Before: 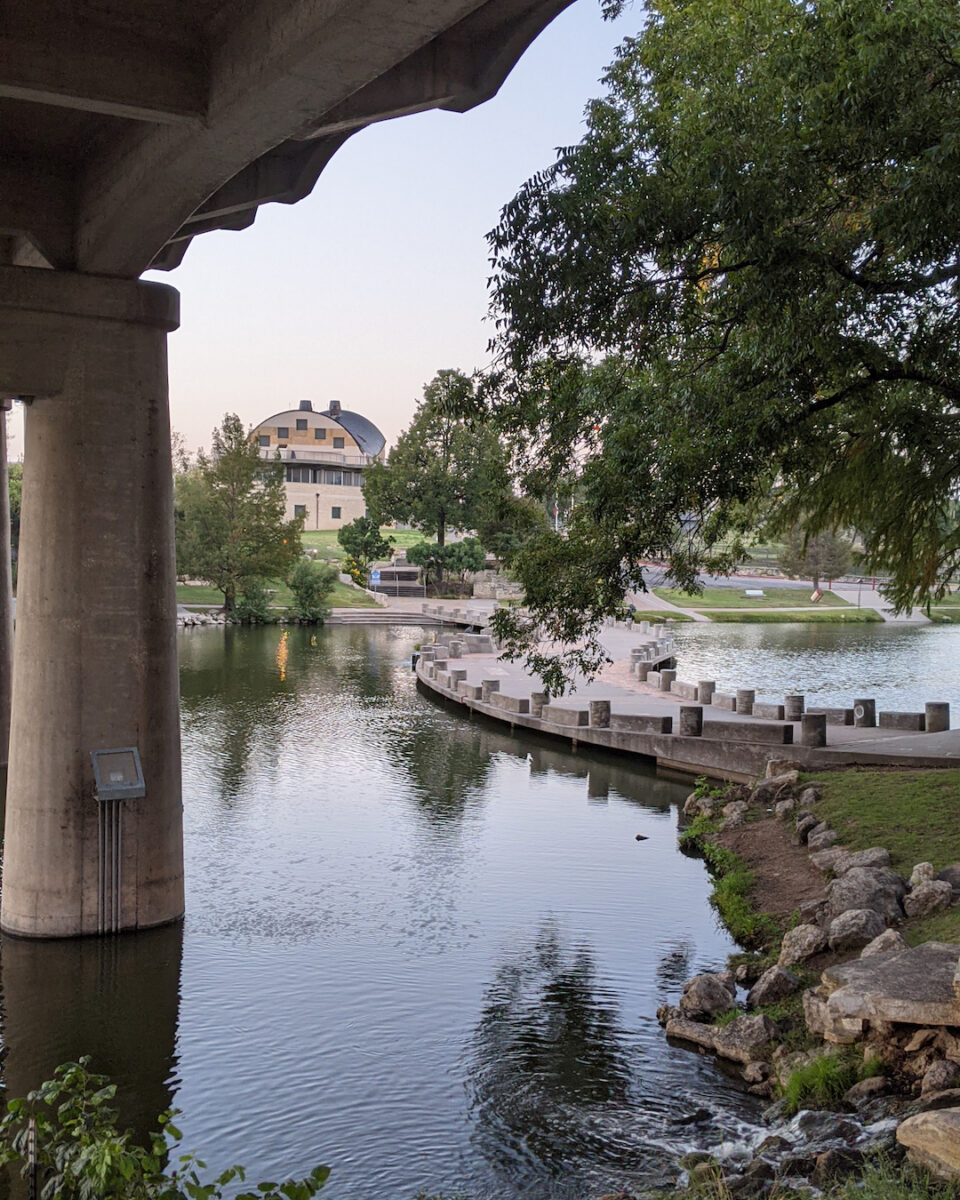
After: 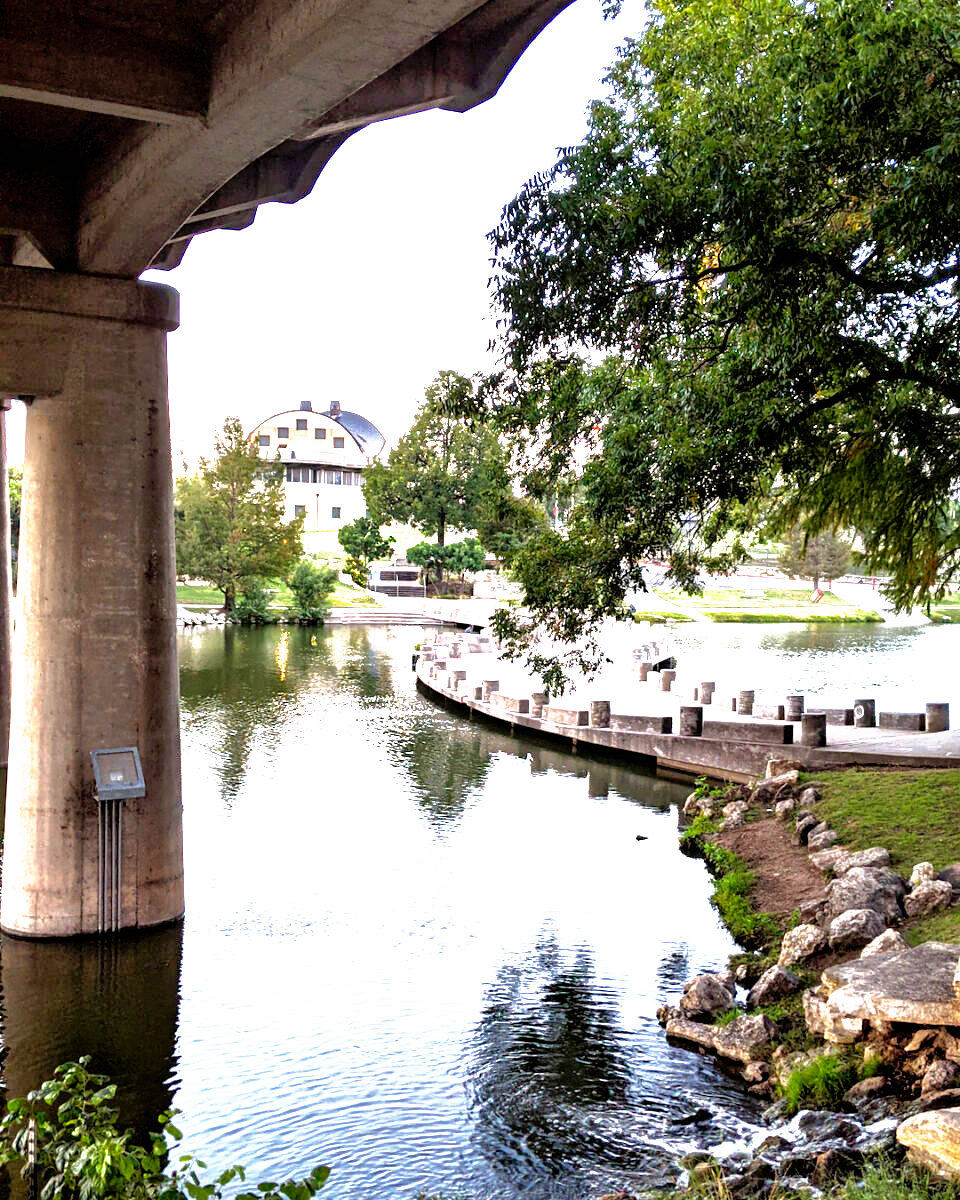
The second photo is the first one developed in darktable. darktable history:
exposure: black level correction 0.001, exposure 1.303 EV, compensate exposure bias true, compensate highlight preservation false
shadows and highlights: on, module defaults
filmic rgb: black relative exposure -8.26 EV, white relative exposure 2.22 EV, hardness 7.17, latitude 84.98%, contrast 1.705, highlights saturation mix -3.8%, shadows ↔ highlights balance -1.95%, preserve chrominance no, color science v5 (2021), contrast in shadows safe, contrast in highlights safe
